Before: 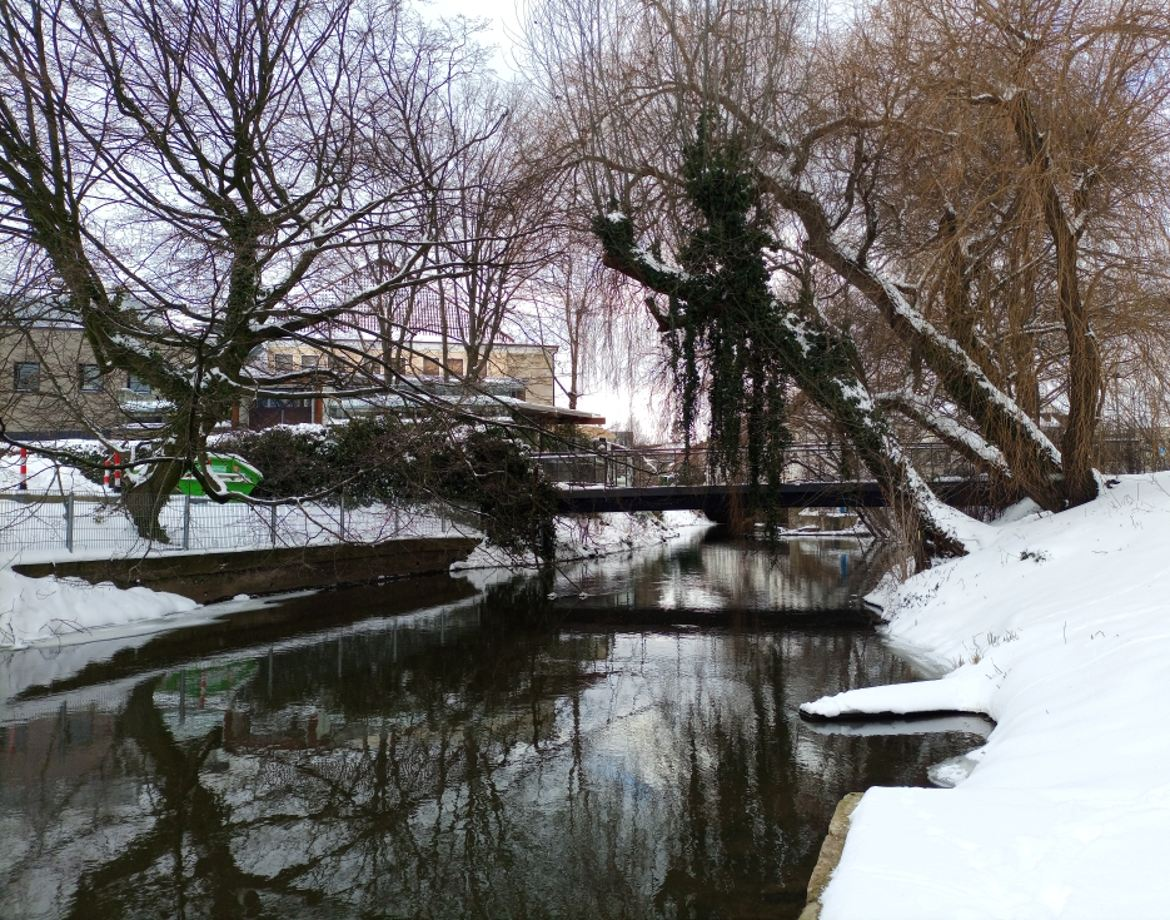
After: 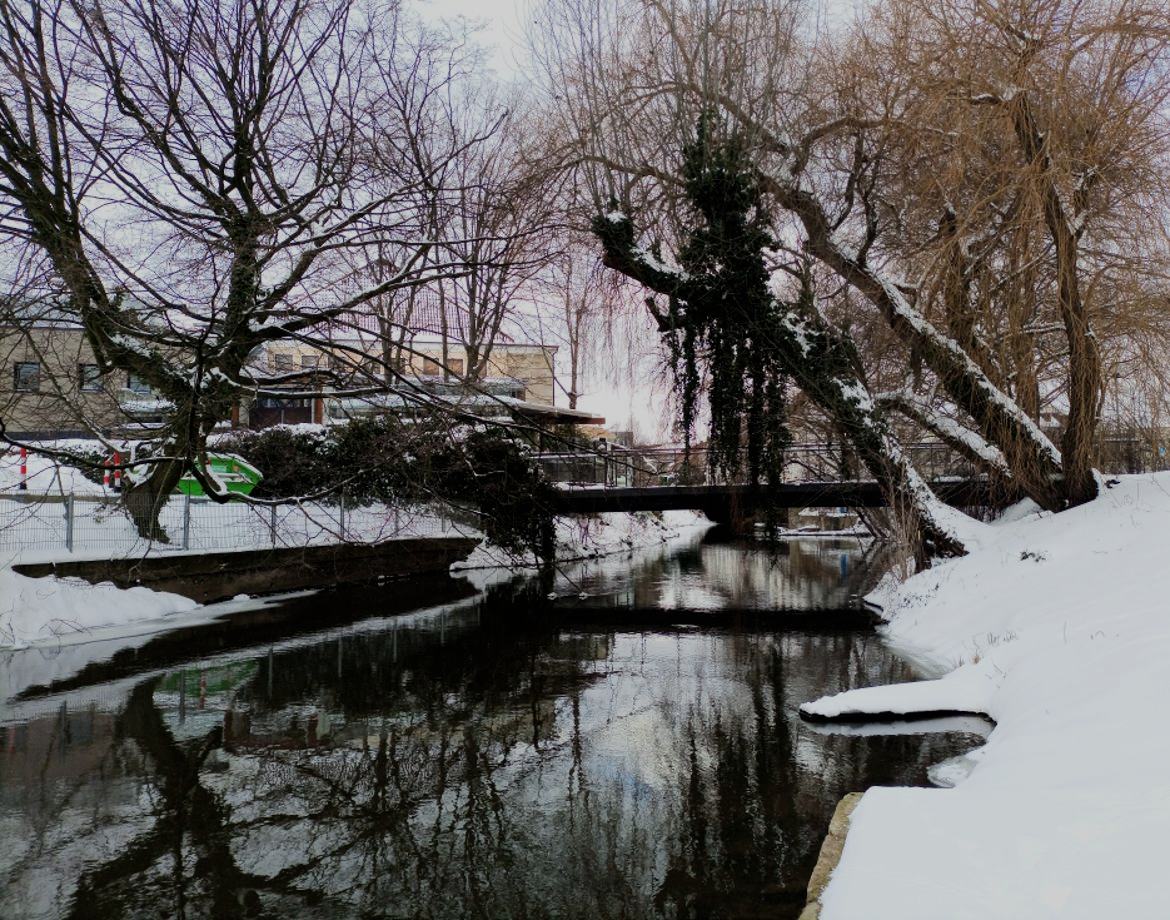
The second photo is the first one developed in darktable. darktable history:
filmic rgb: black relative exposure -7.16 EV, white relative exposure 5.34 EV, hardness 3.02
